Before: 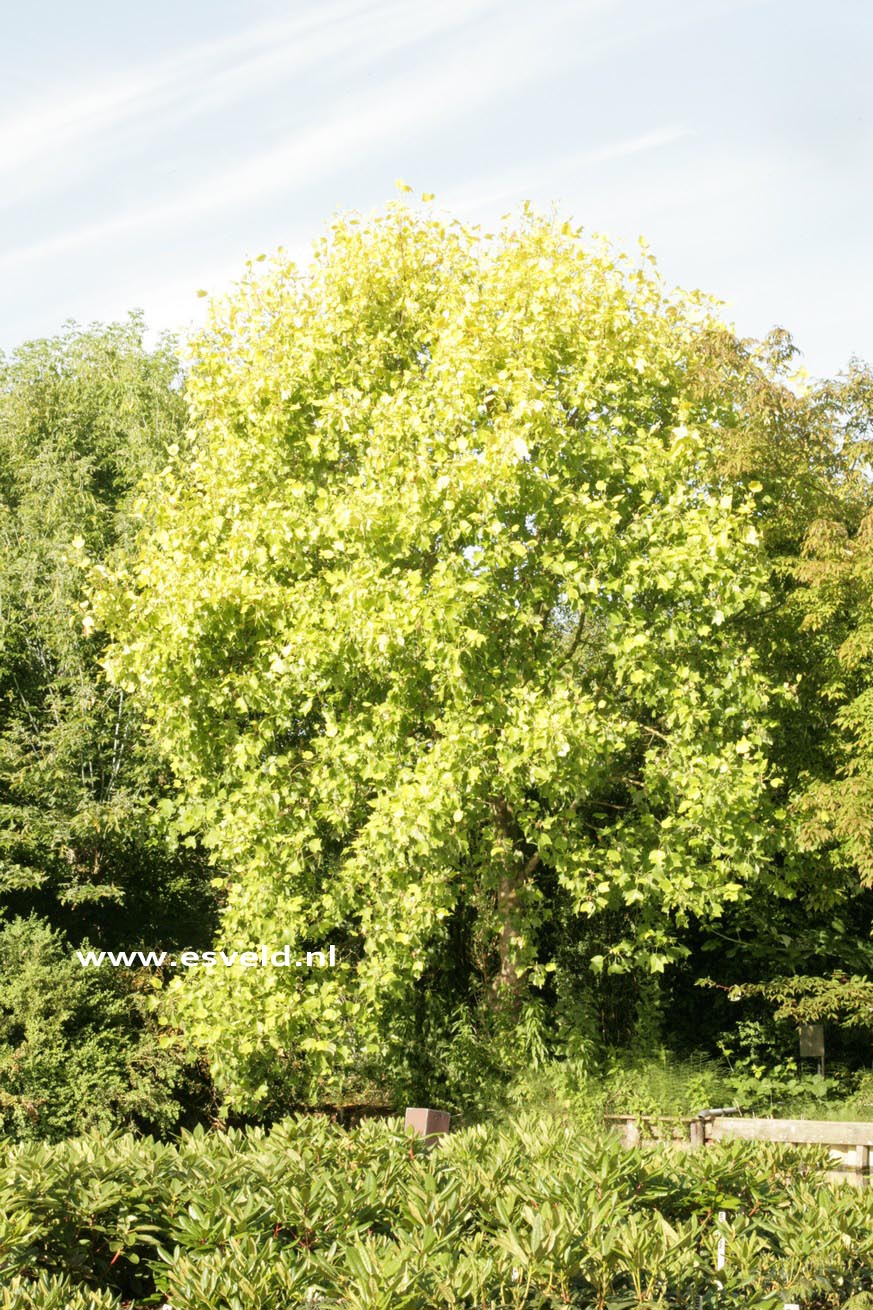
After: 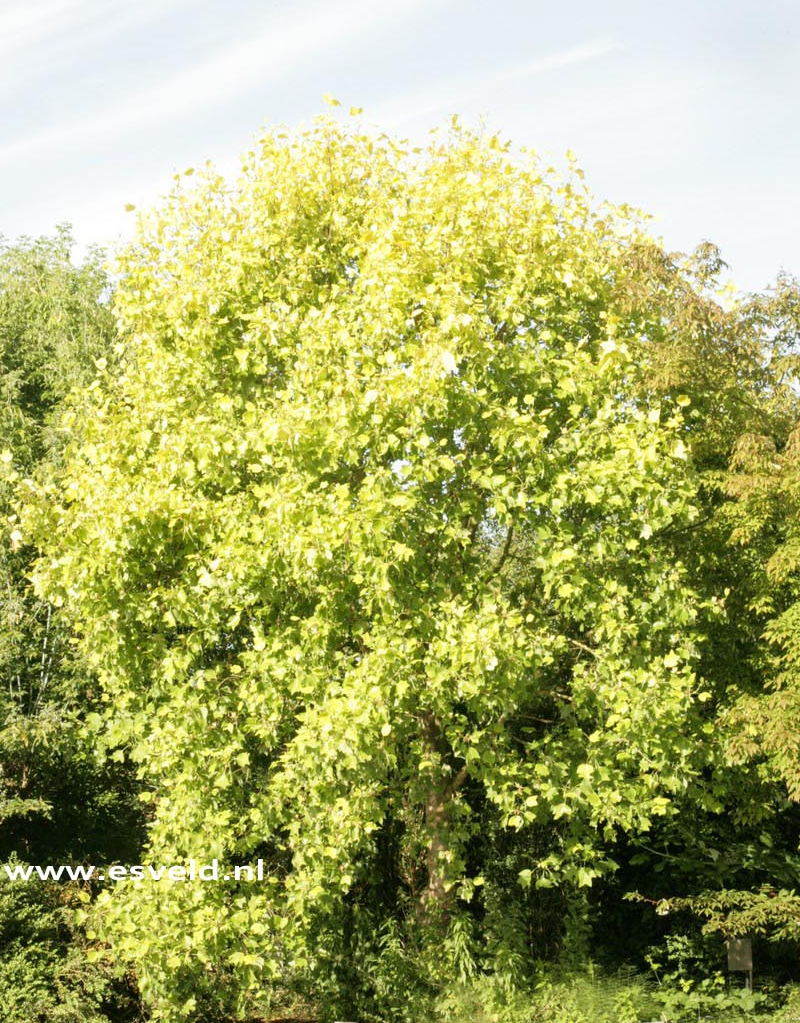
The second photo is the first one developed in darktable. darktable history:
crop: left 8.284%, top 6.611%, bottom 15.269%
